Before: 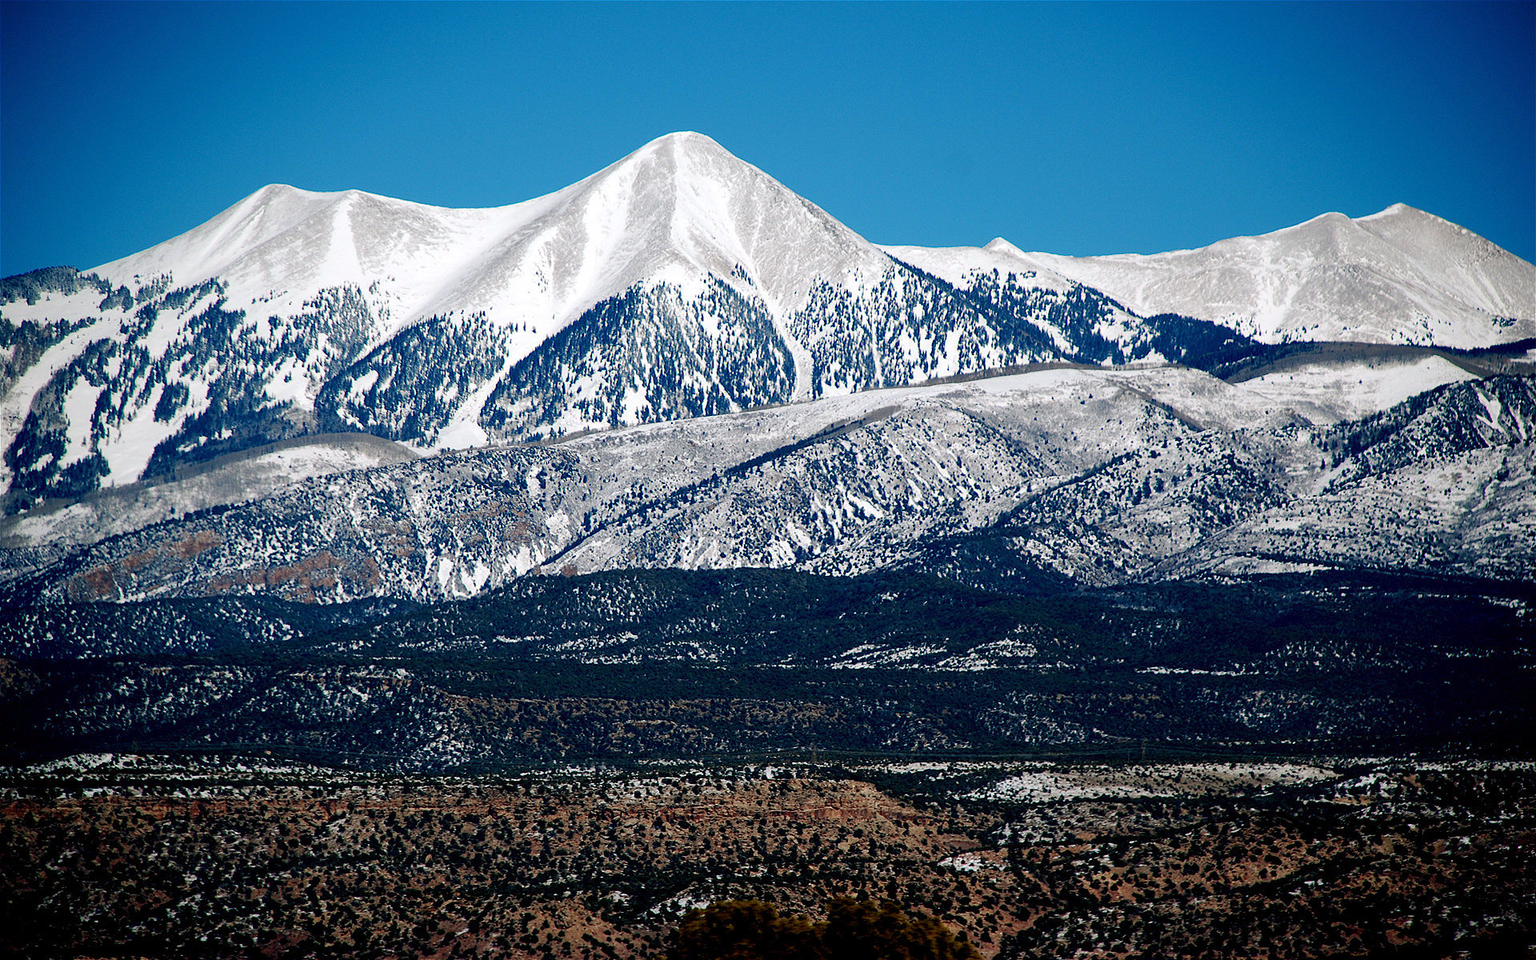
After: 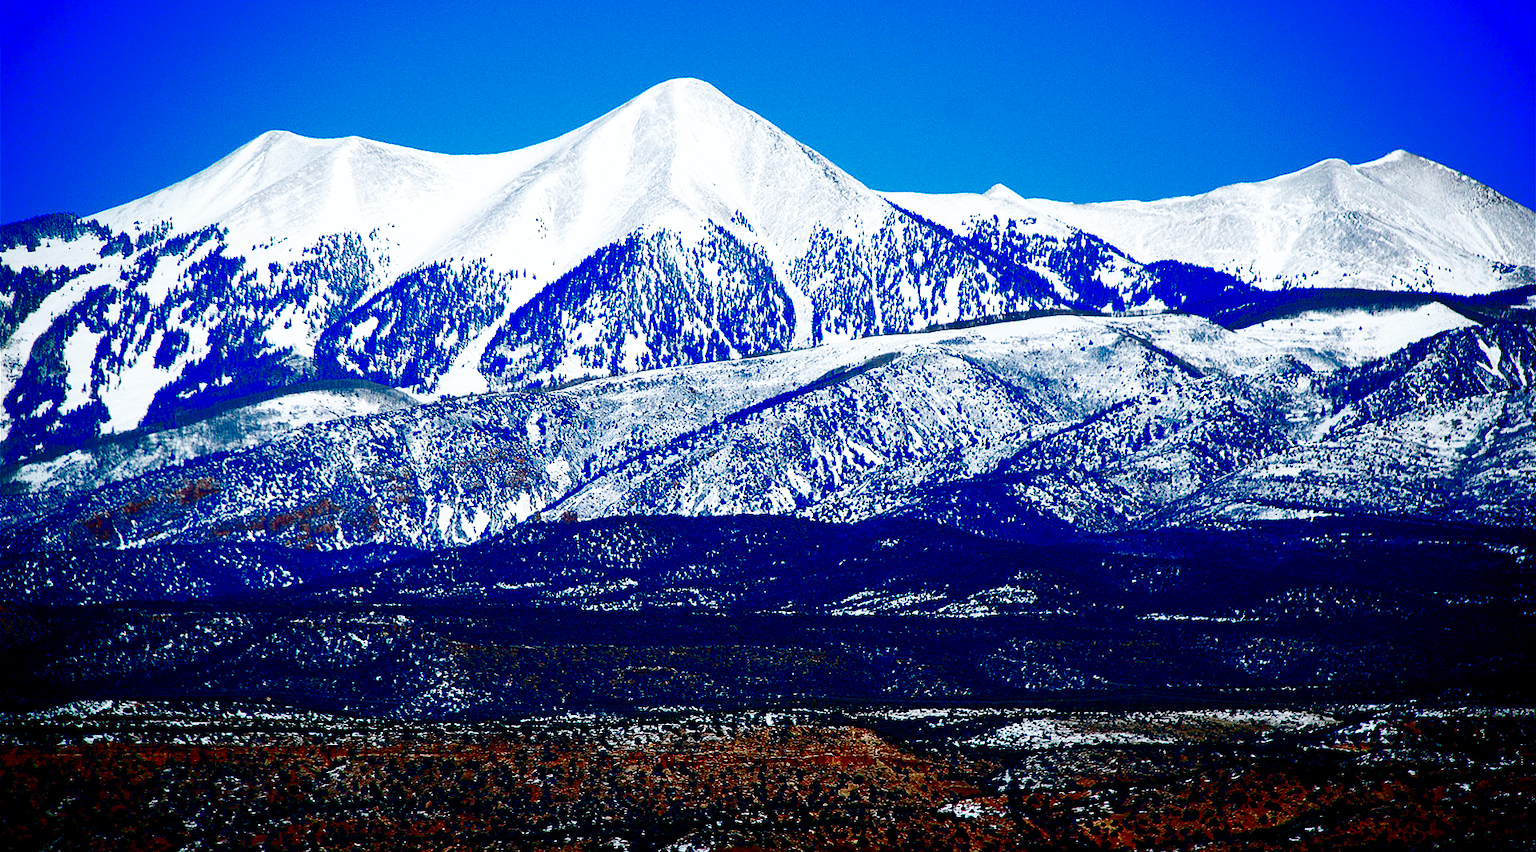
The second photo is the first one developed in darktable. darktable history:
color calibration: illuminant custom, x 0.368, y 0.373, temperature 4330.32 K
crop and rotate: top 5.609%, bottom 5.609%
base curve: curves: ch0 [(0, 0) (0.026, 0.03) (0.109, 0.232) (0.351, 0.748) (0.669, 0.968) (1, 1)], preserve colors none
contrast brightness saturation: brightness -1, saturation 1
